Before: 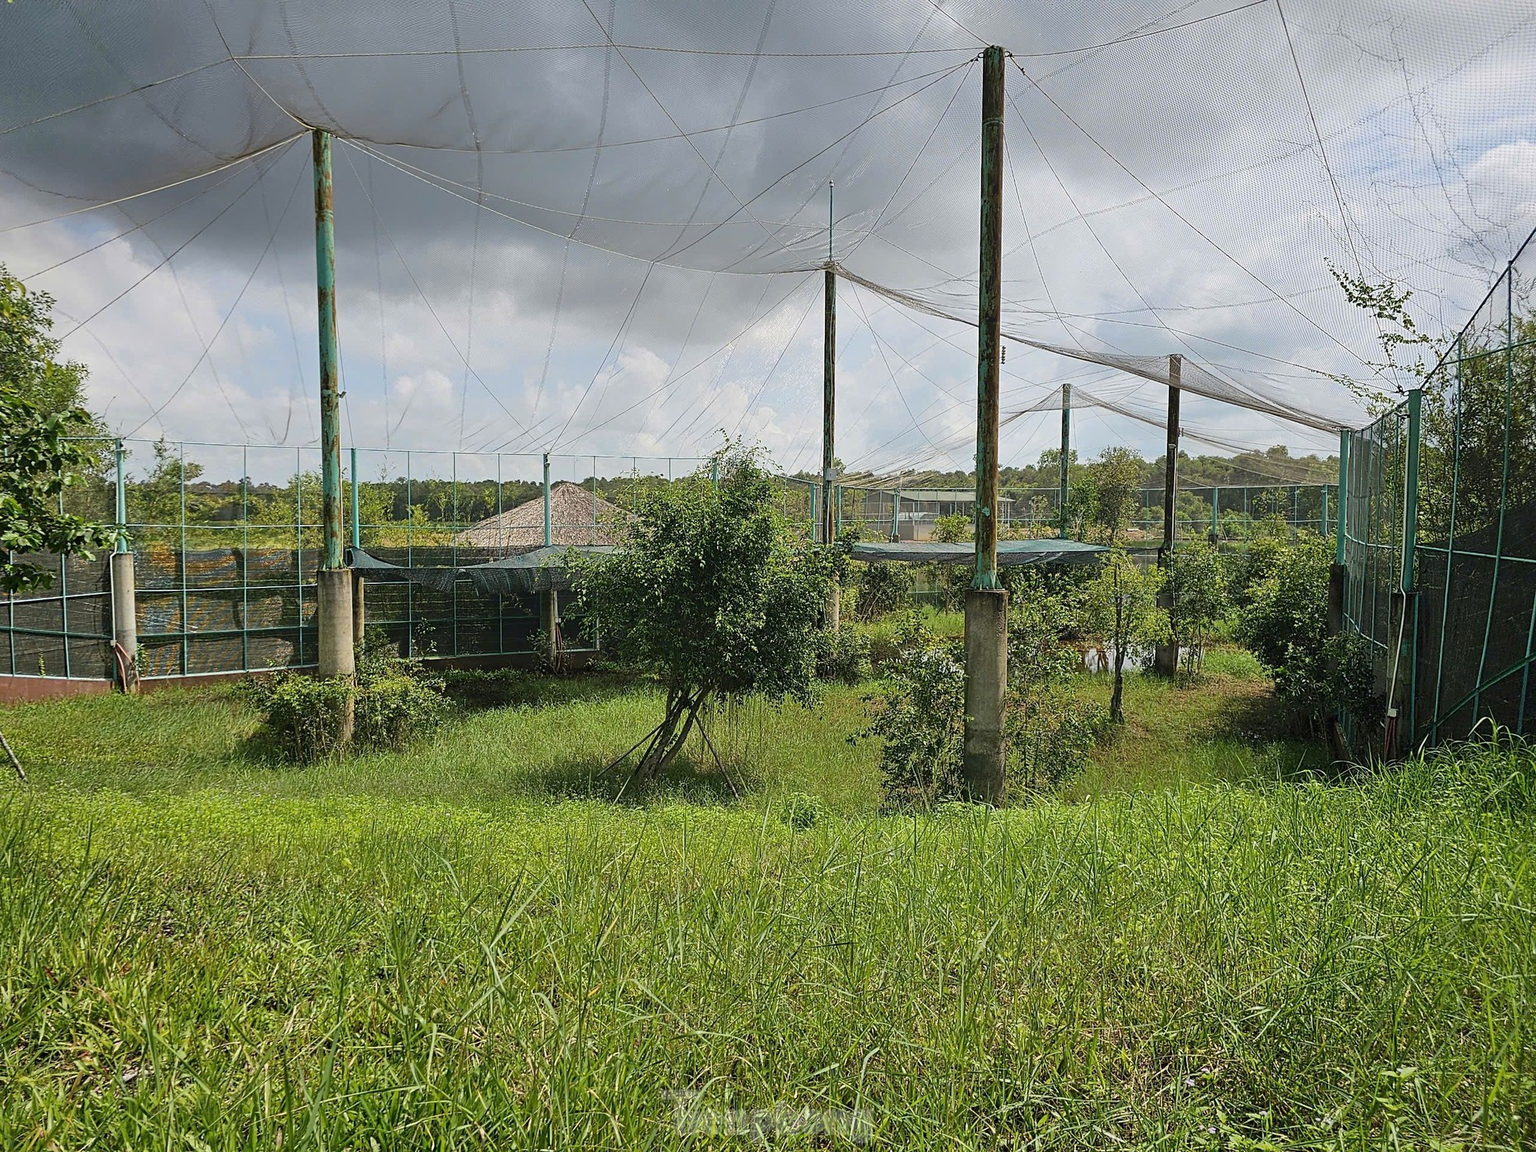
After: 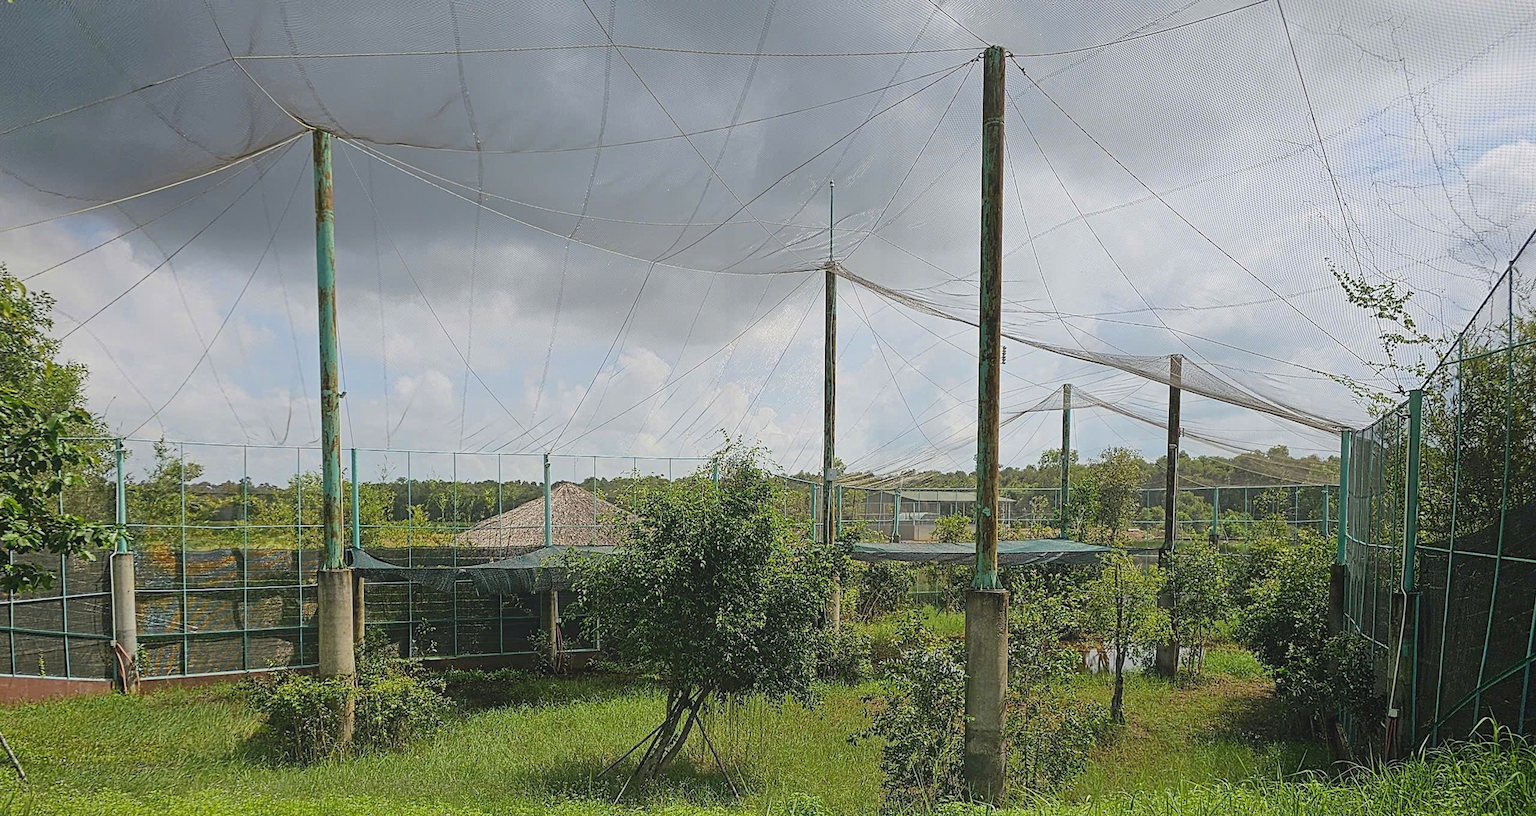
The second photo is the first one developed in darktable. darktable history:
crop: right 0.001%, bottom 29.077%
contrast equalizer: y [[0.439, 0.44, 0.442, 0.457, 0.493, 0.498], [0.5 ×6], [0.5 ×6], [0 ×6], [0 ×6]]
